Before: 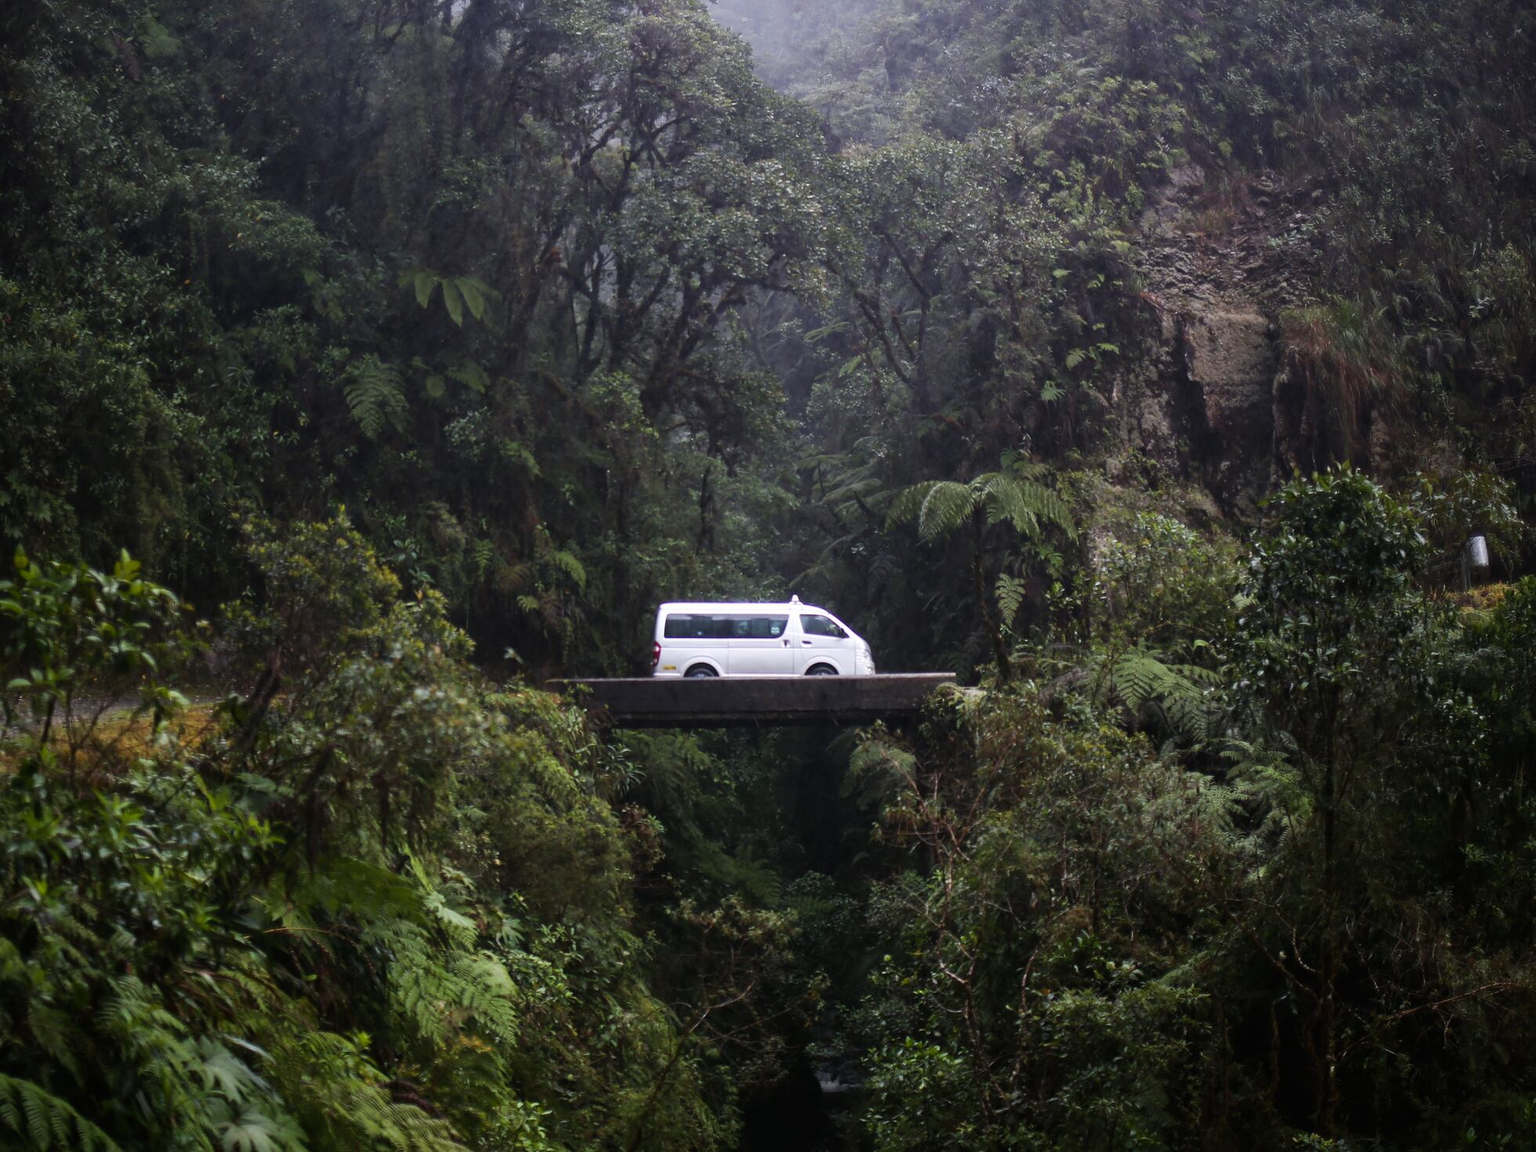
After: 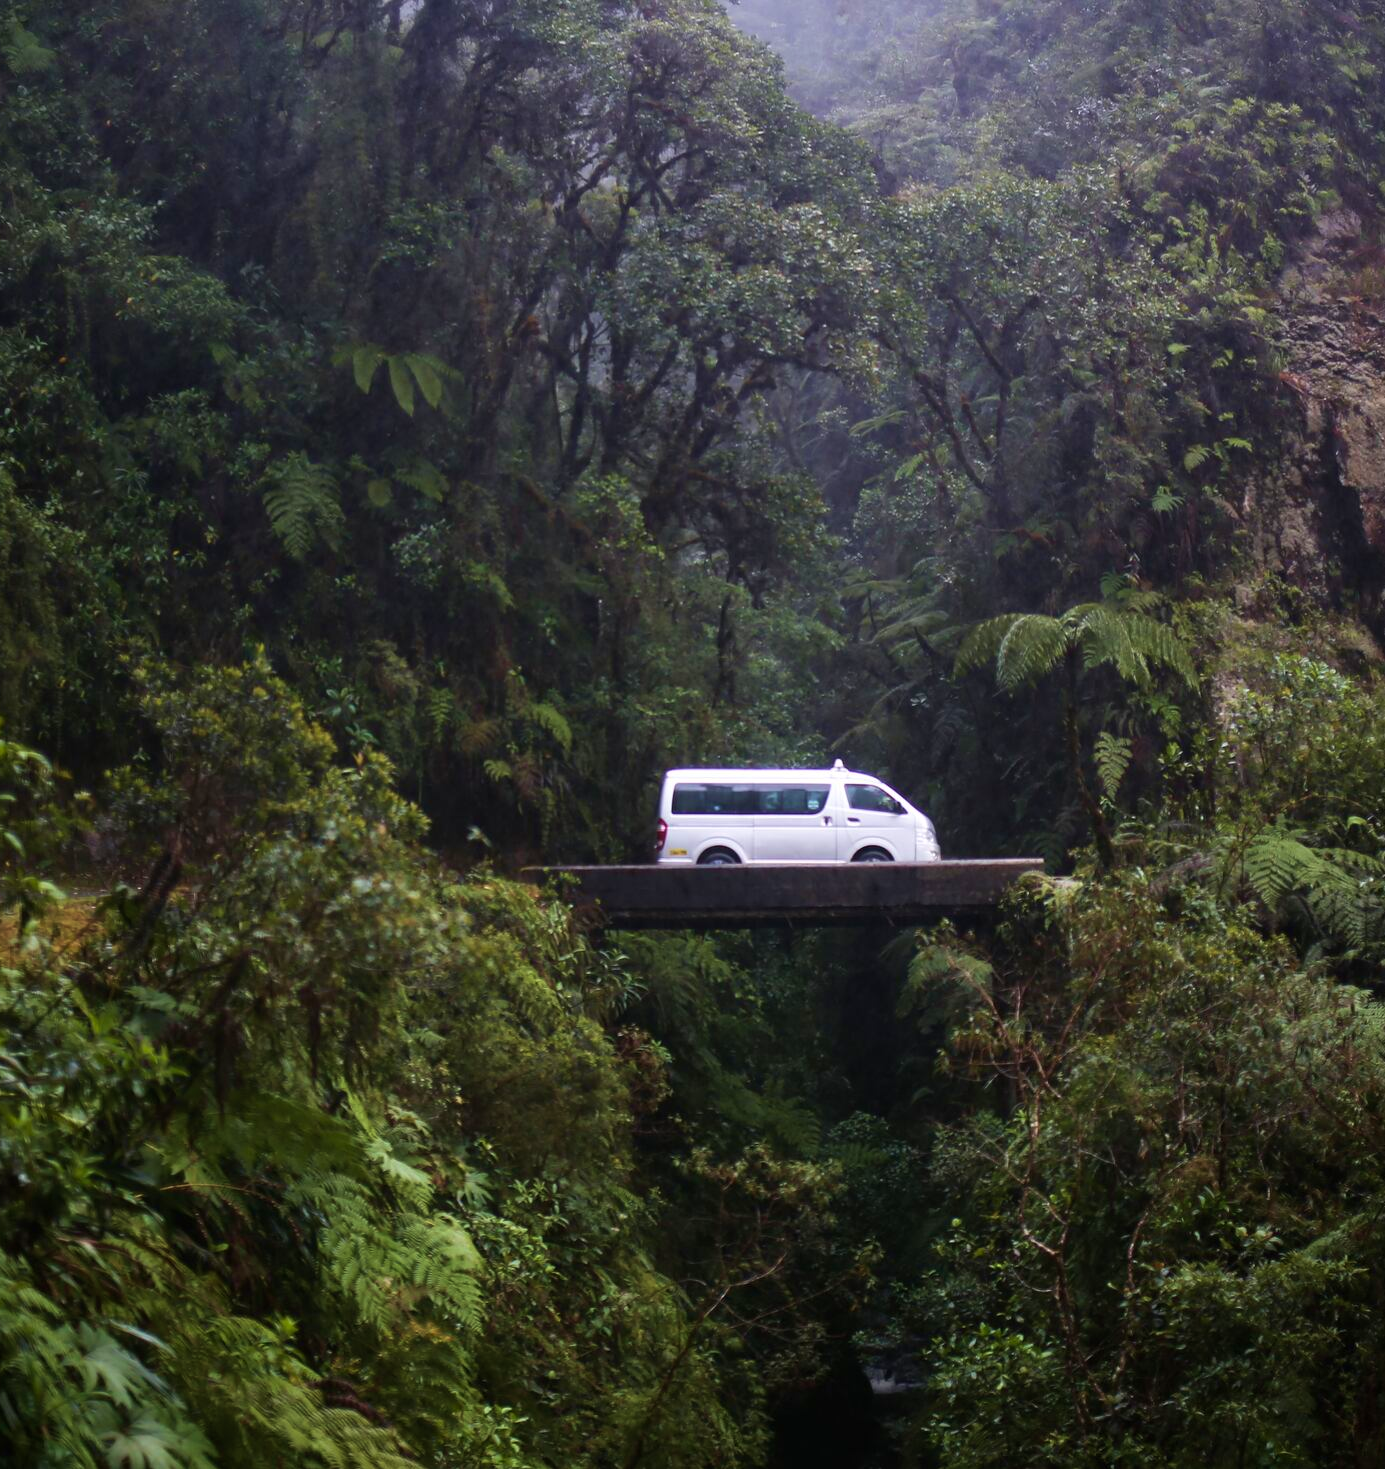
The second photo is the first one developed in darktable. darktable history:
crop and rotate: left 9.055%, right 20.26%
velvia: strength 40.09%
exposure: compensate exposure bias true, compensate highlight preservation false
